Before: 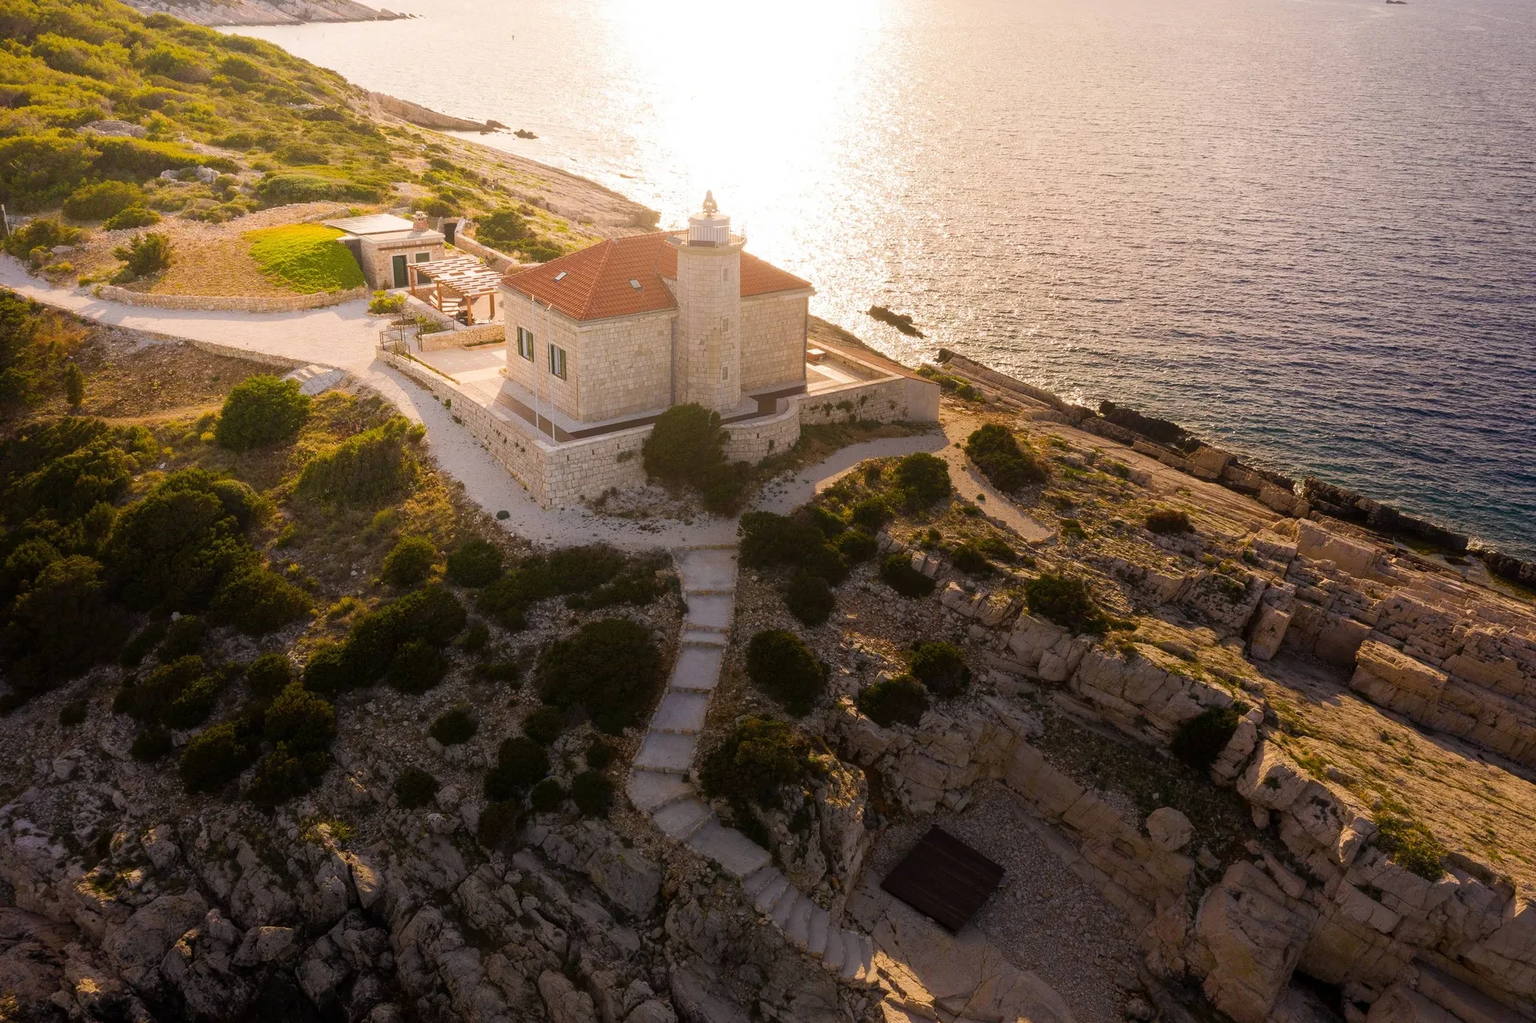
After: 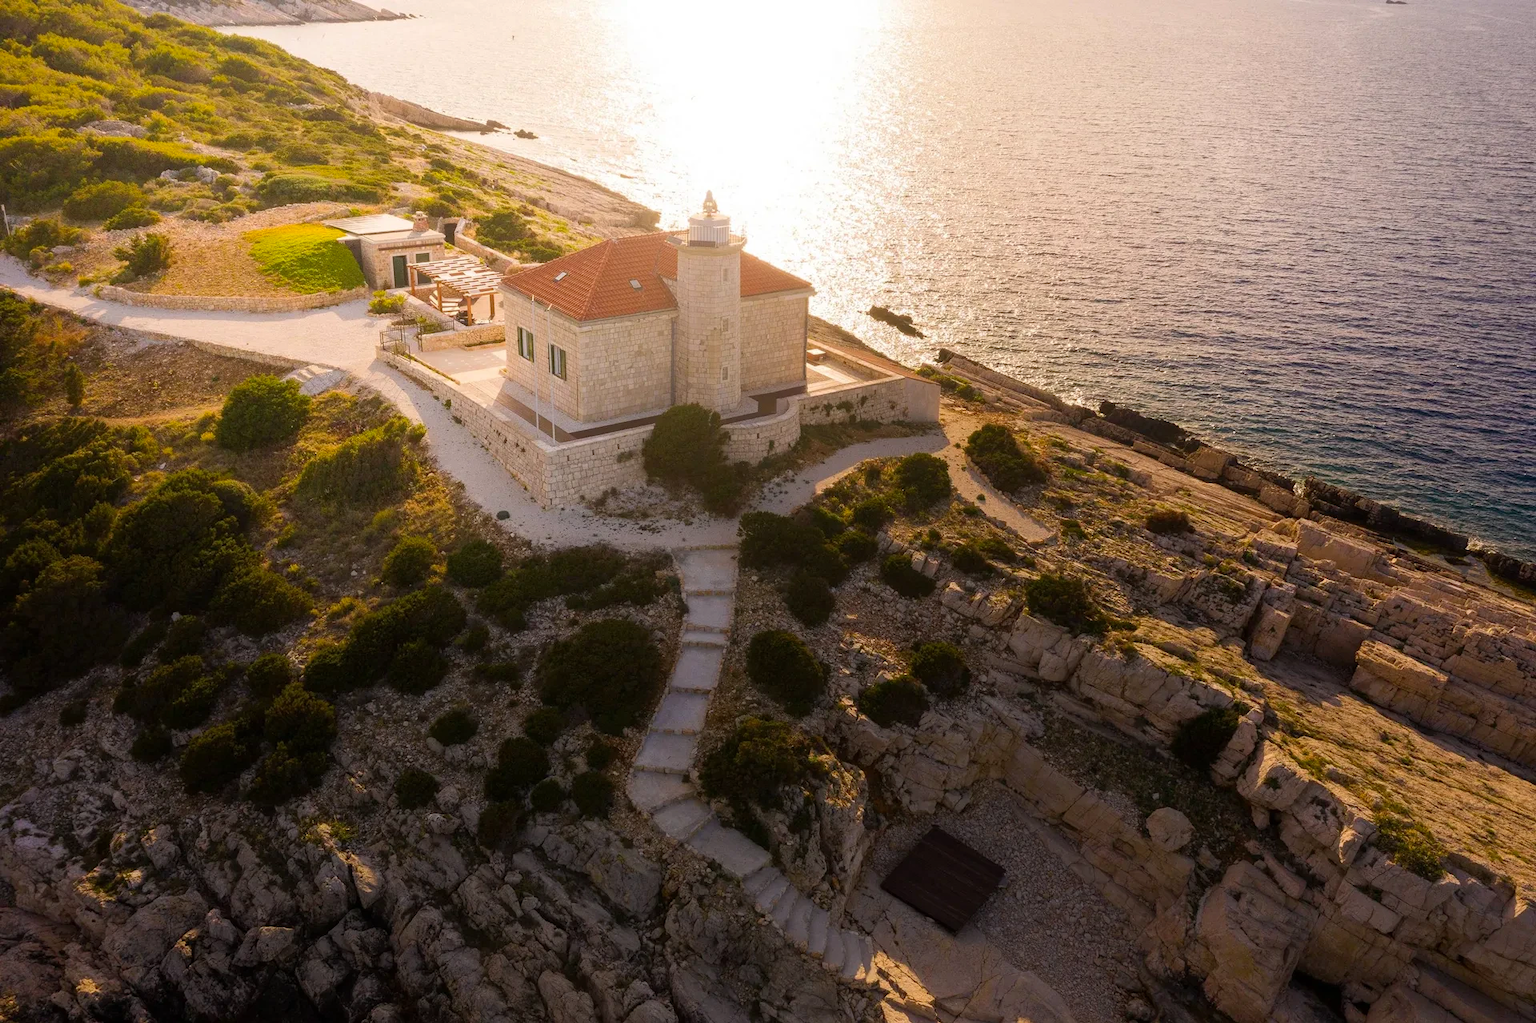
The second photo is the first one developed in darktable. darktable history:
color correction: highlights b* 0.012, saturation 1.08
